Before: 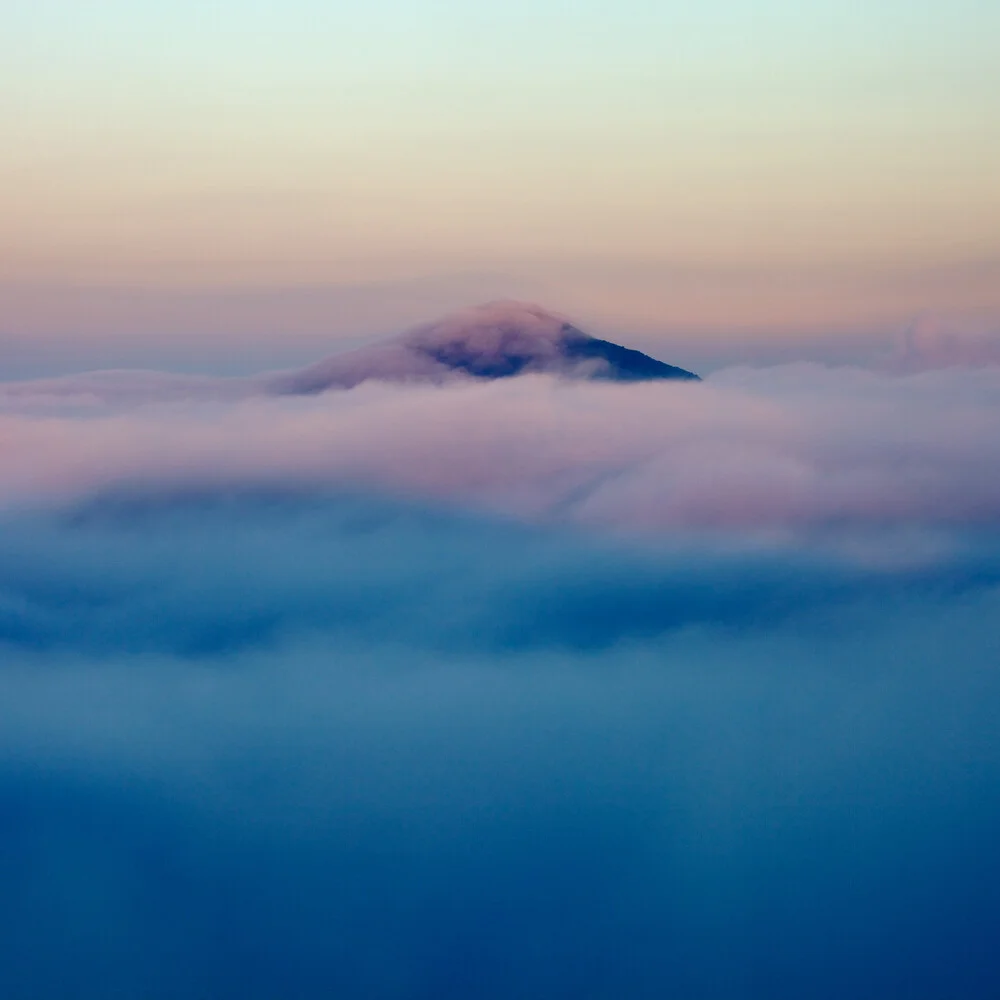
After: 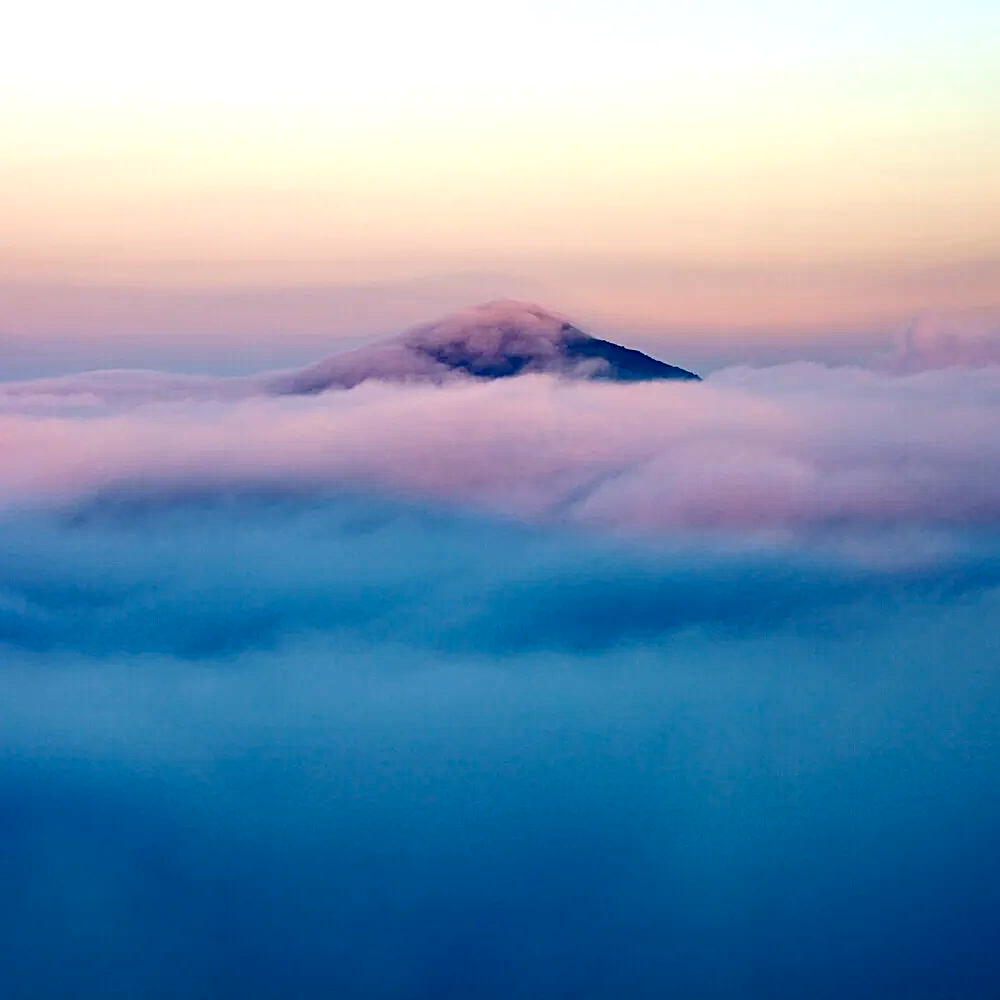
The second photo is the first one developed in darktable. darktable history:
contrast brightness saturation: contrast 0.053, brightness 0.058, saturation 0.014
haze removal: strength 0.293, distance 0.249, compatibility mode true, adaptive false
sharpen: on, module defaults
tone equalizer: -8 EV -0.786 EV, -7 EV -0.701 EV, -6 EV -0.614 EV, -5 EV -0.419 EV, -3 EV 0.4 EV, -2 EV 0.6 EV, -1 EV 0.686 EV, +0 EV 0.726 EV, edges refinement/feathering 500, mask exposure compensation -1.57 EV, preserve details no
